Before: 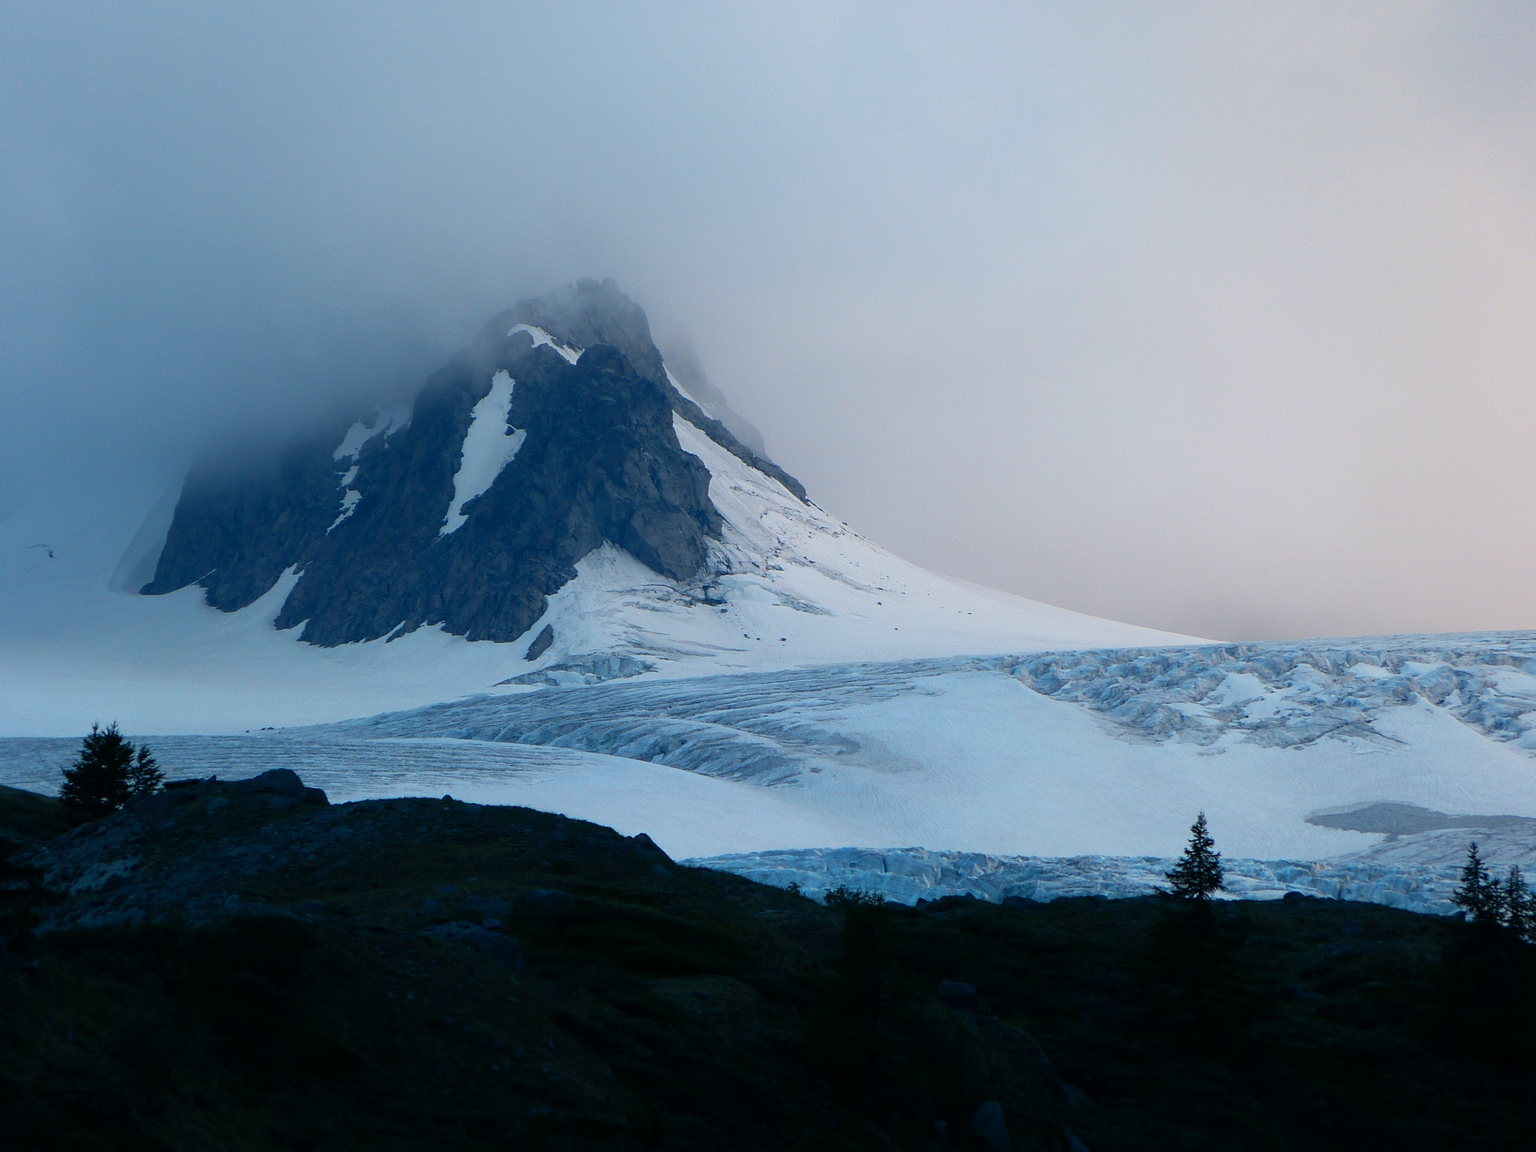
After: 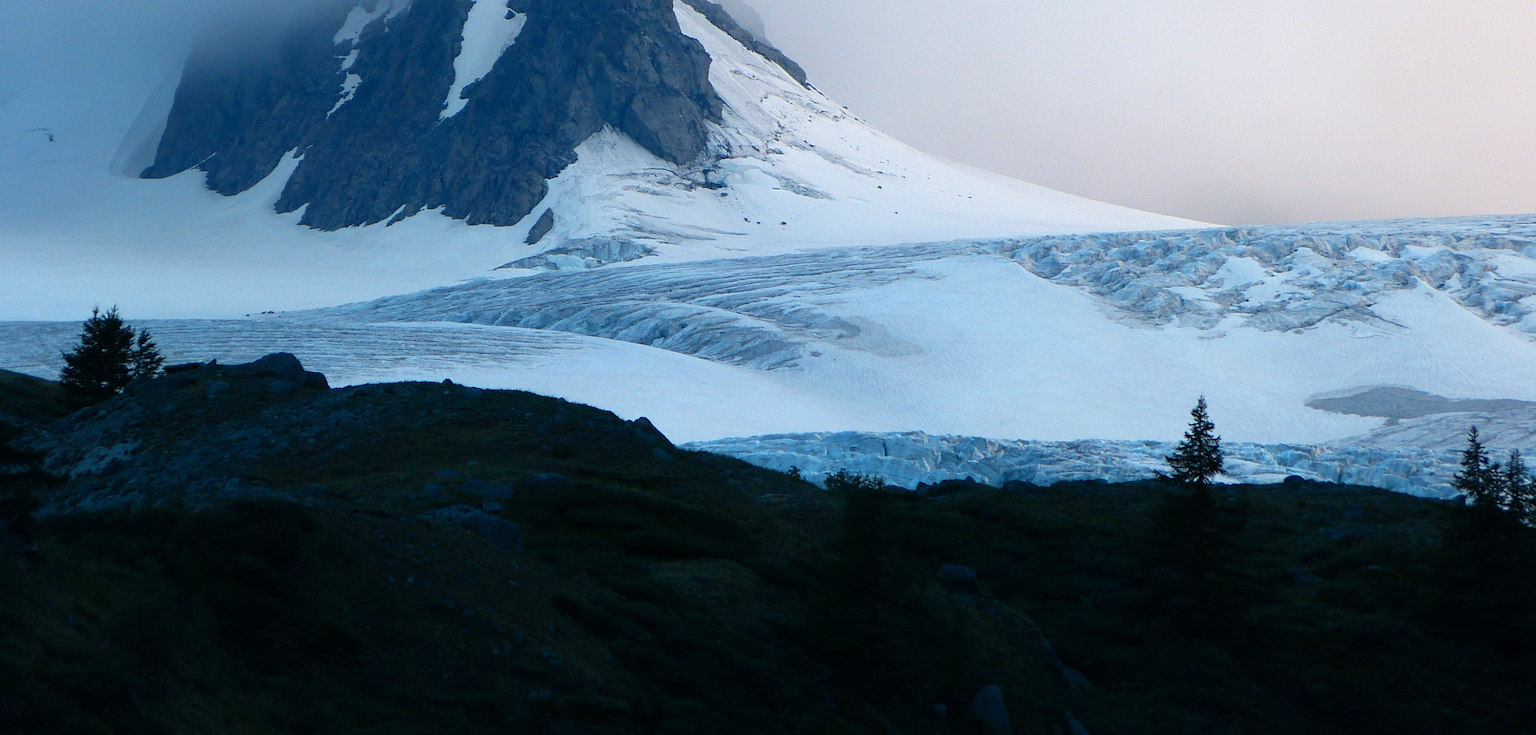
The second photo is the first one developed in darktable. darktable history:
exposure: black level correction 0, exposure 0.394 EV, compensate highlight preservation false
crop and rotate: top 36.192%
